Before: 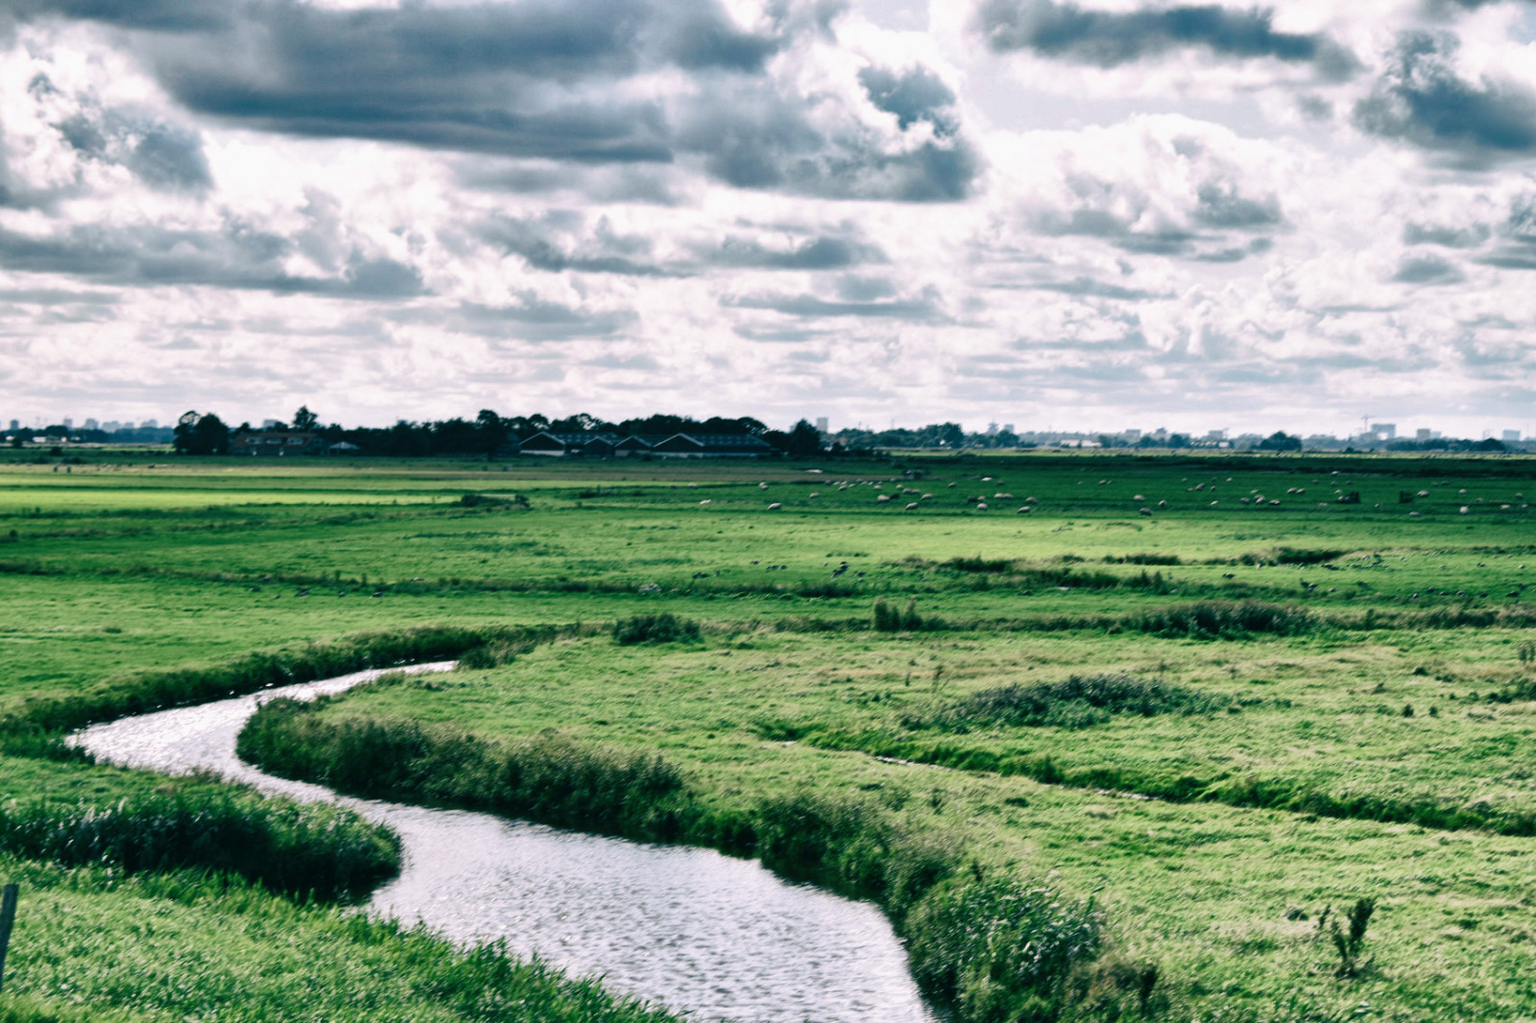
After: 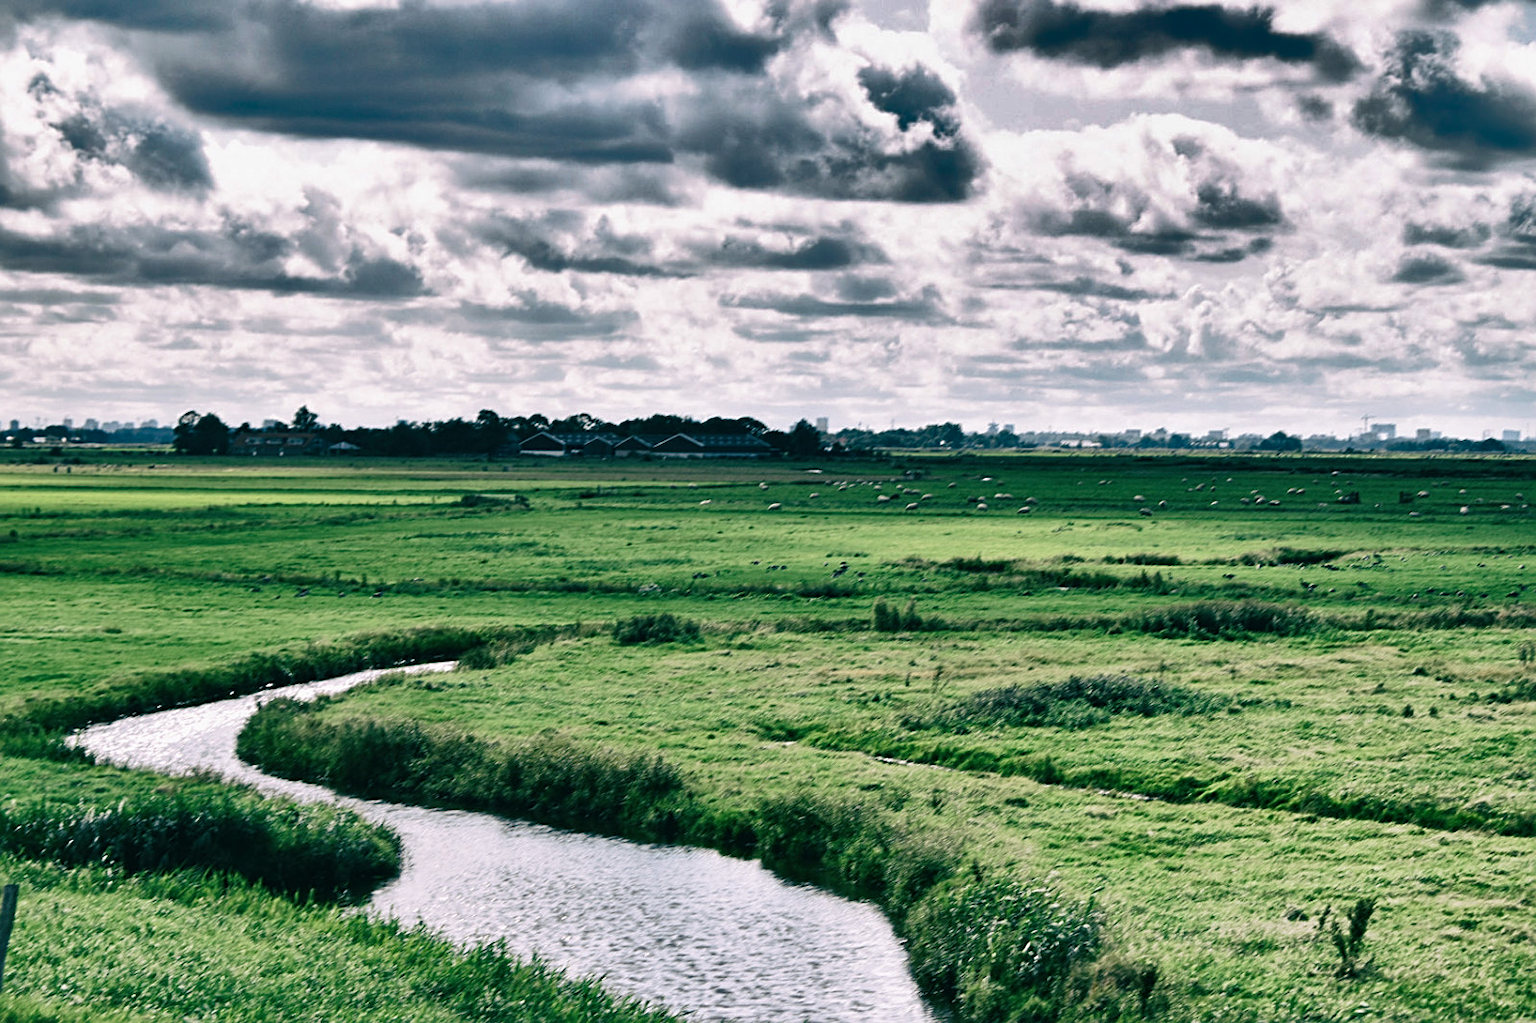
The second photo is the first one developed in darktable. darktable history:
shadows and highlights: radius 109.6, shadows 45.33, highlights -66.97, low approximation 0.01, soften with gaussian
sharpen: on, module defaults
